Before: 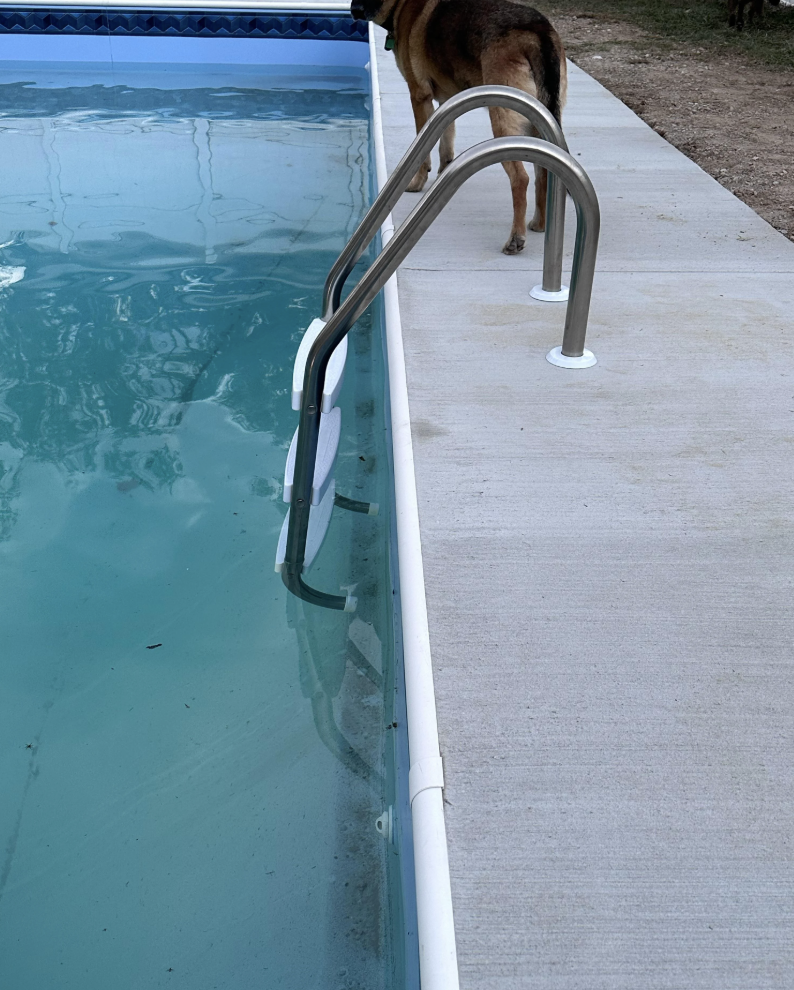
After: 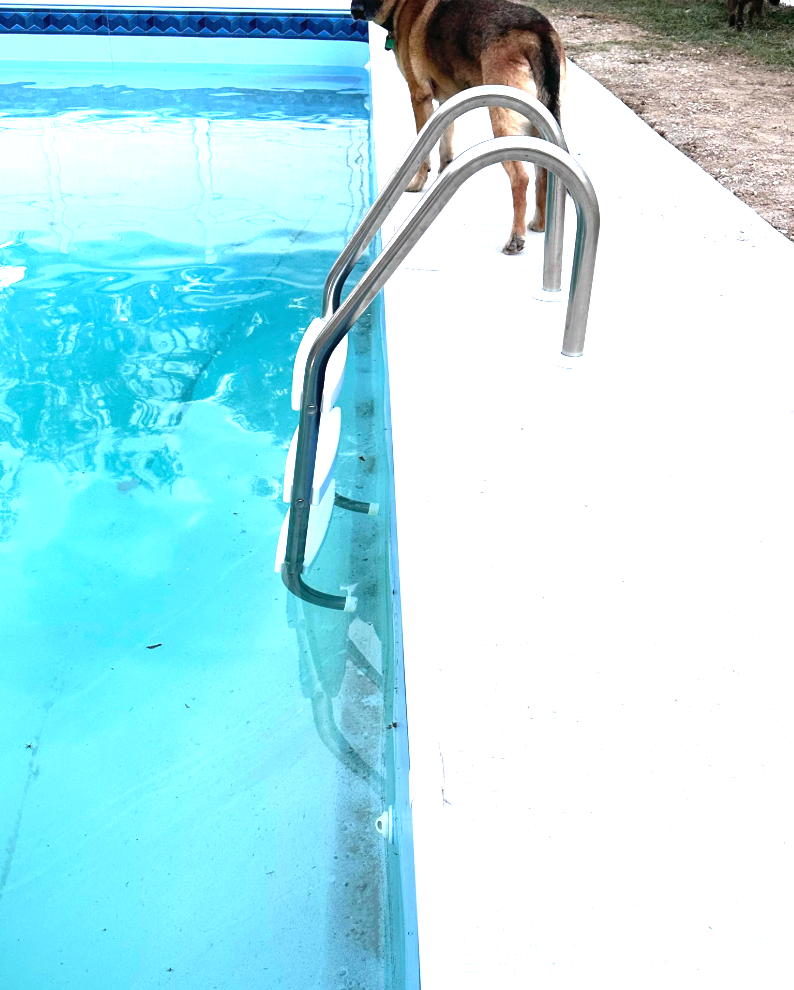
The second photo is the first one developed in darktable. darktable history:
exposure: black level correction 0, exposure 1.911 EV, compensate highlight preservation false
